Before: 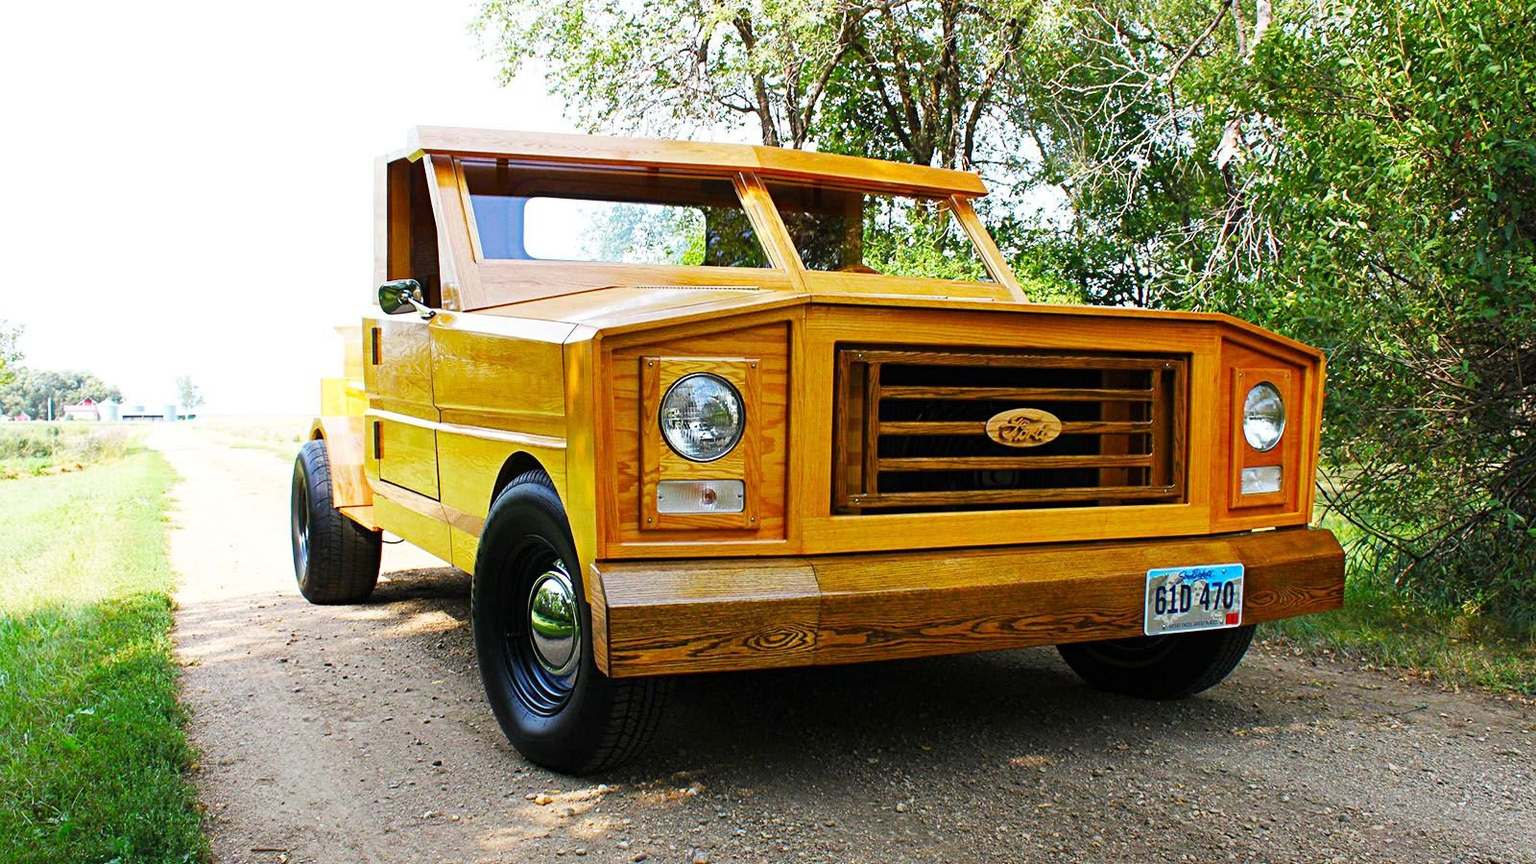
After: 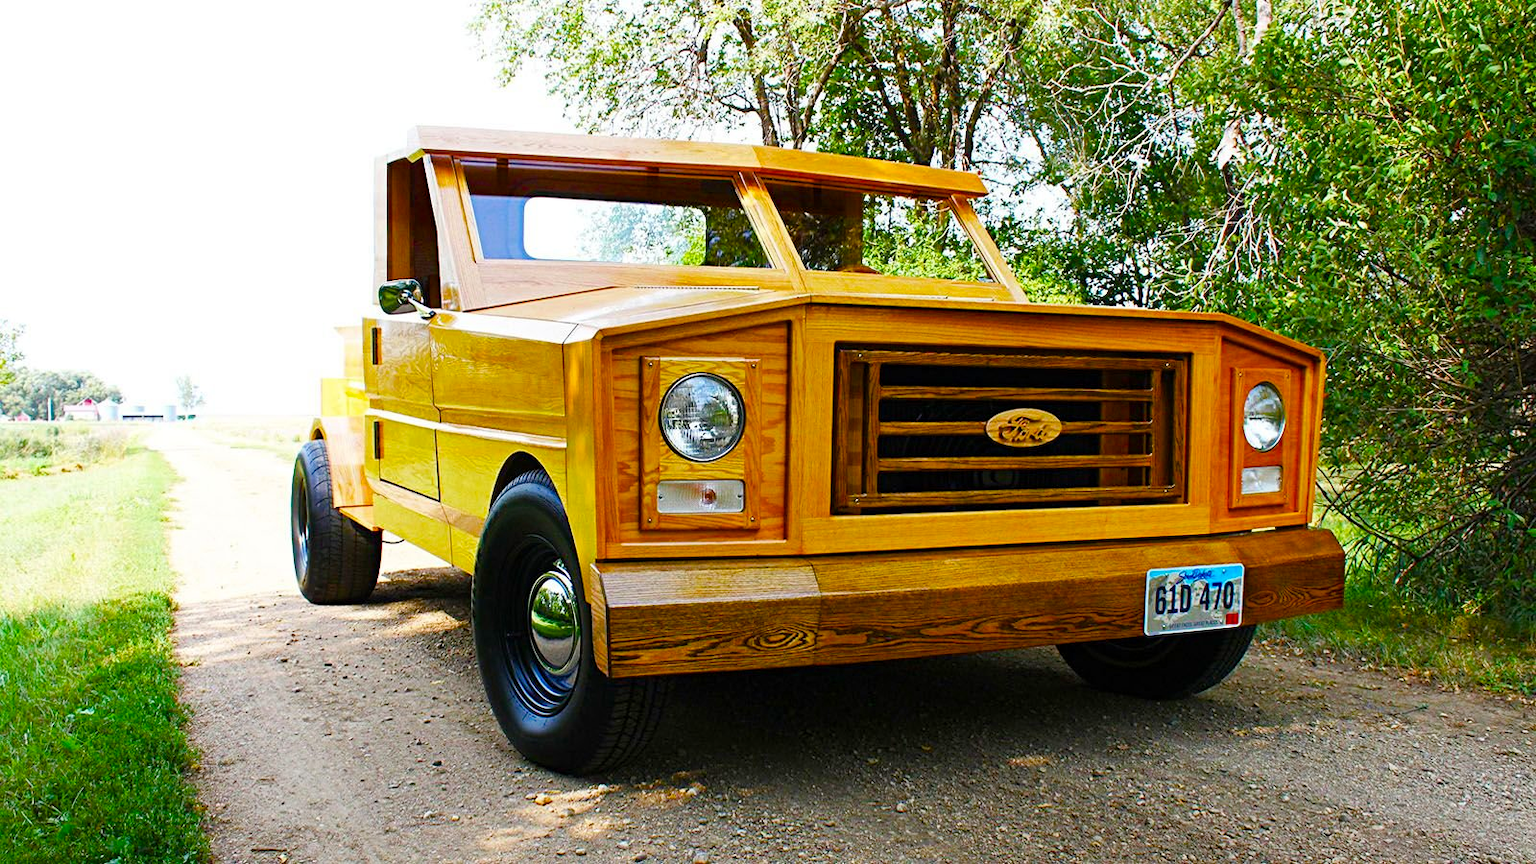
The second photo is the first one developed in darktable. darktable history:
color balance rgb: perceptual saturation grading › global saturation 34.667%, perceptual saturation grading › highlights -29.893%, perceptual saturation grading › shadows 36.069%
